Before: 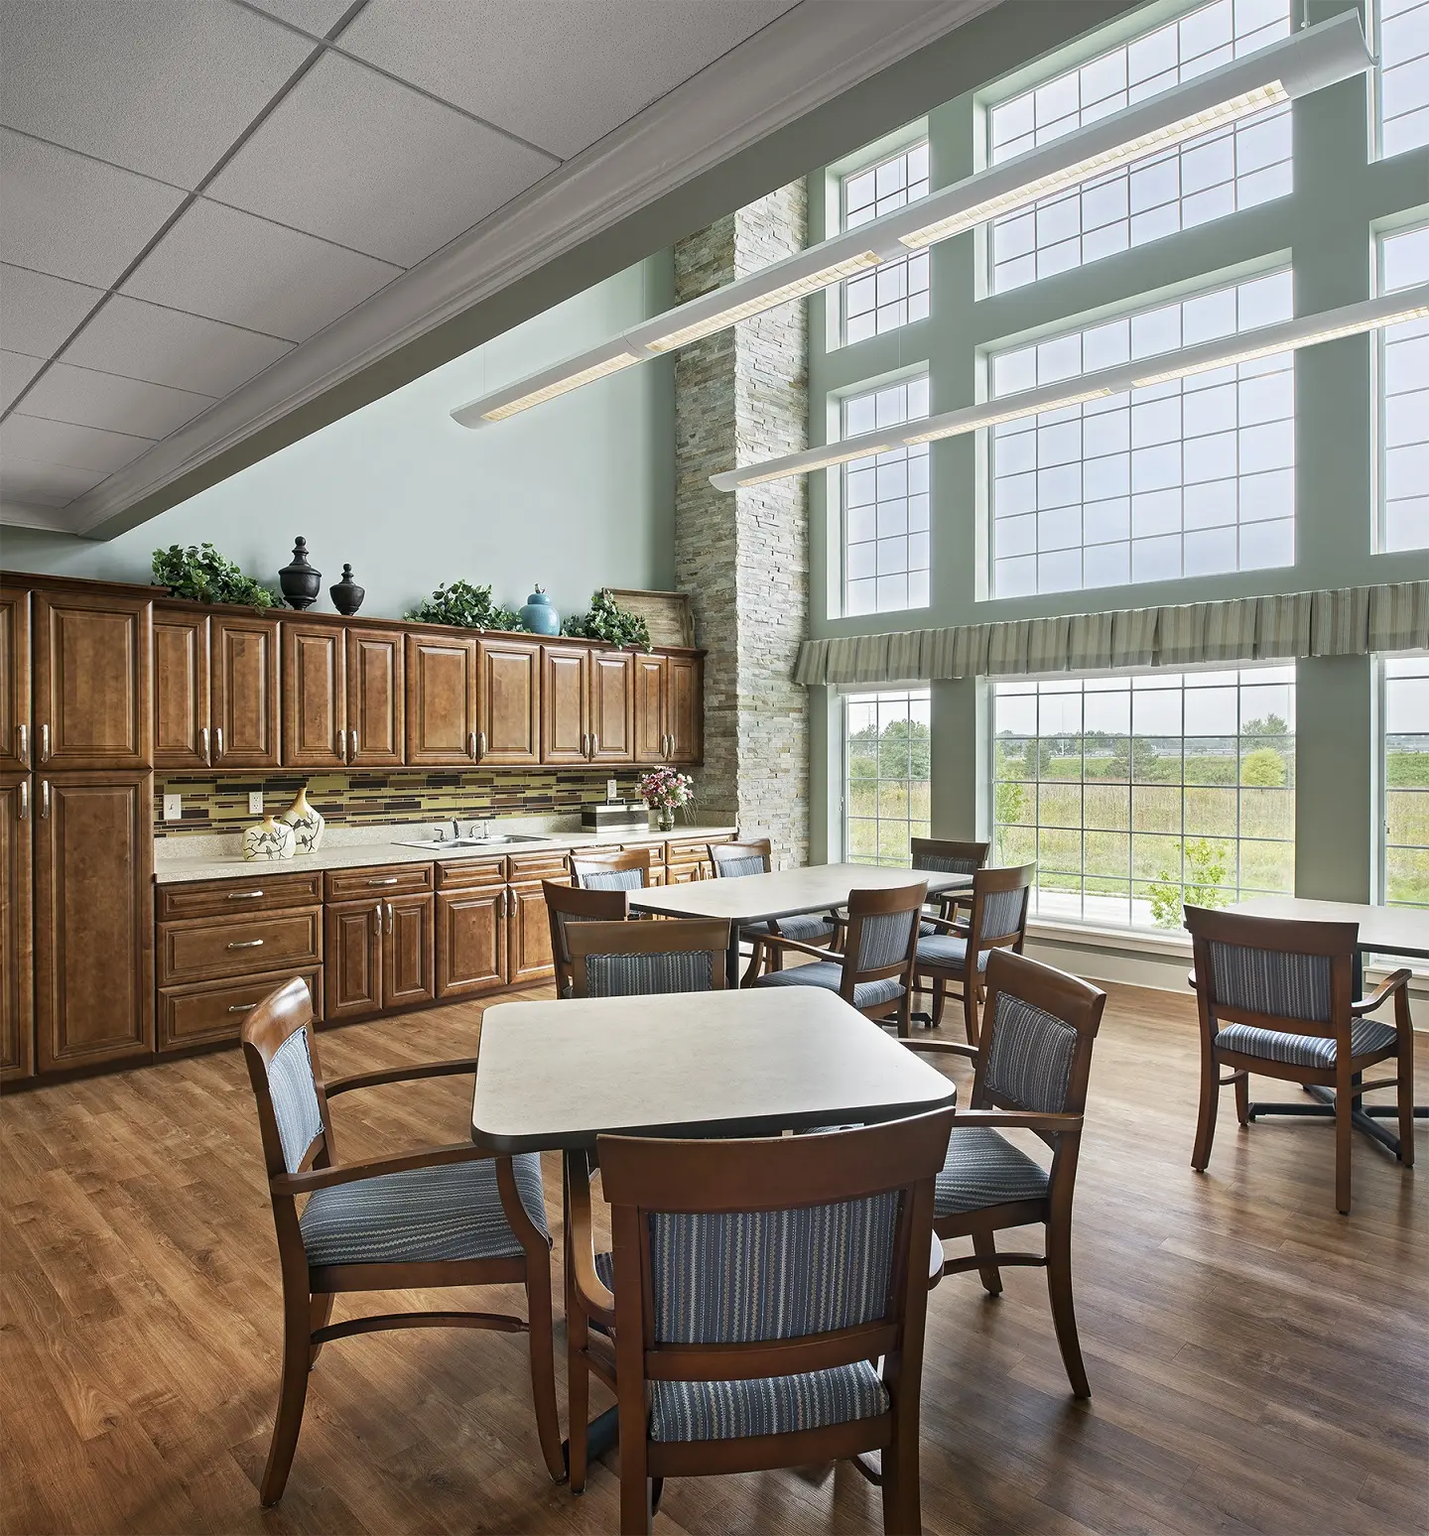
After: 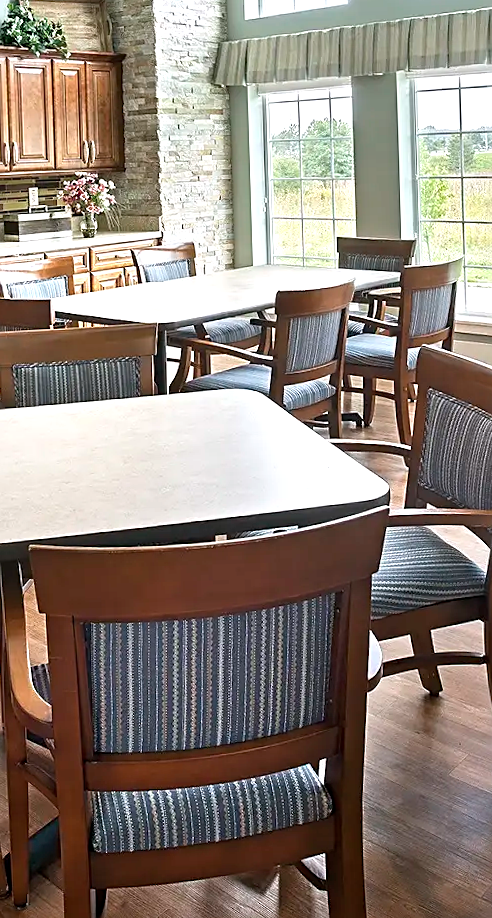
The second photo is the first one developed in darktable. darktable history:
exposure: exposure 0.6 EV, compensate highlight preservation false
crop: left 40.878%, top 39.176%, right 25.993%, bottom 3.081%
white balance: red 1.004, blue 1.024
rotate and perspective: rotation -1.75°, automatic cropping off
sharpen: on, module defaults
